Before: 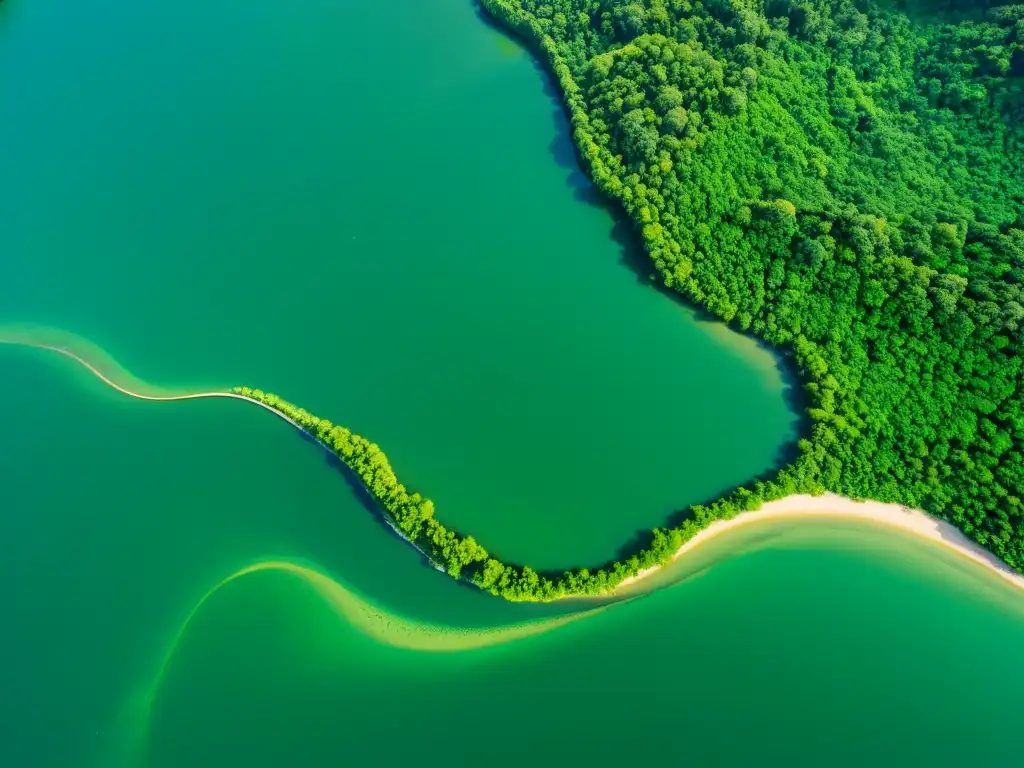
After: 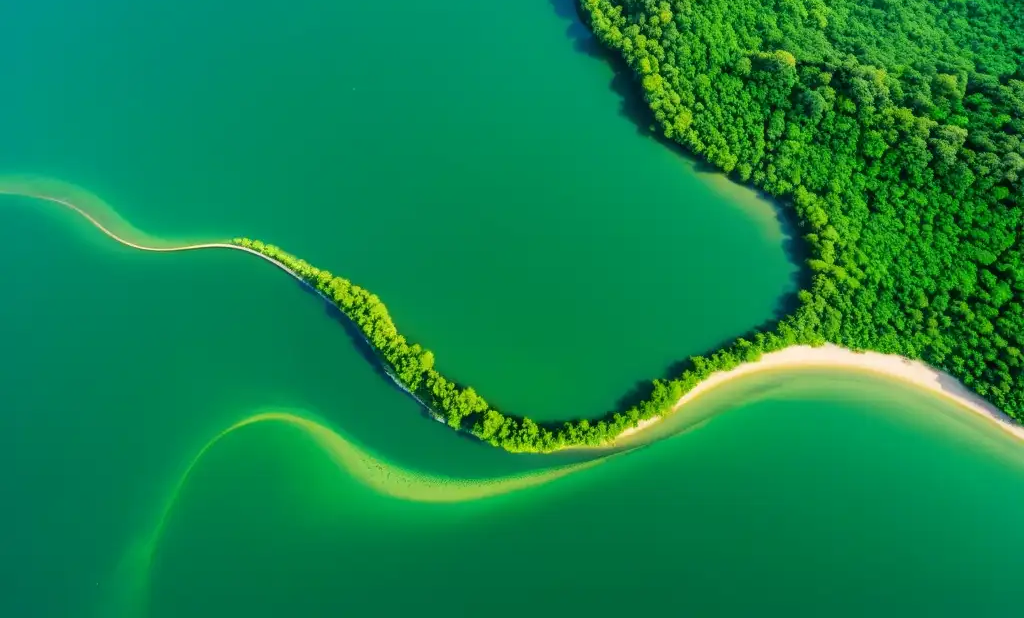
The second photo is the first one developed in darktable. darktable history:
crop and rotate: top 19.426%
